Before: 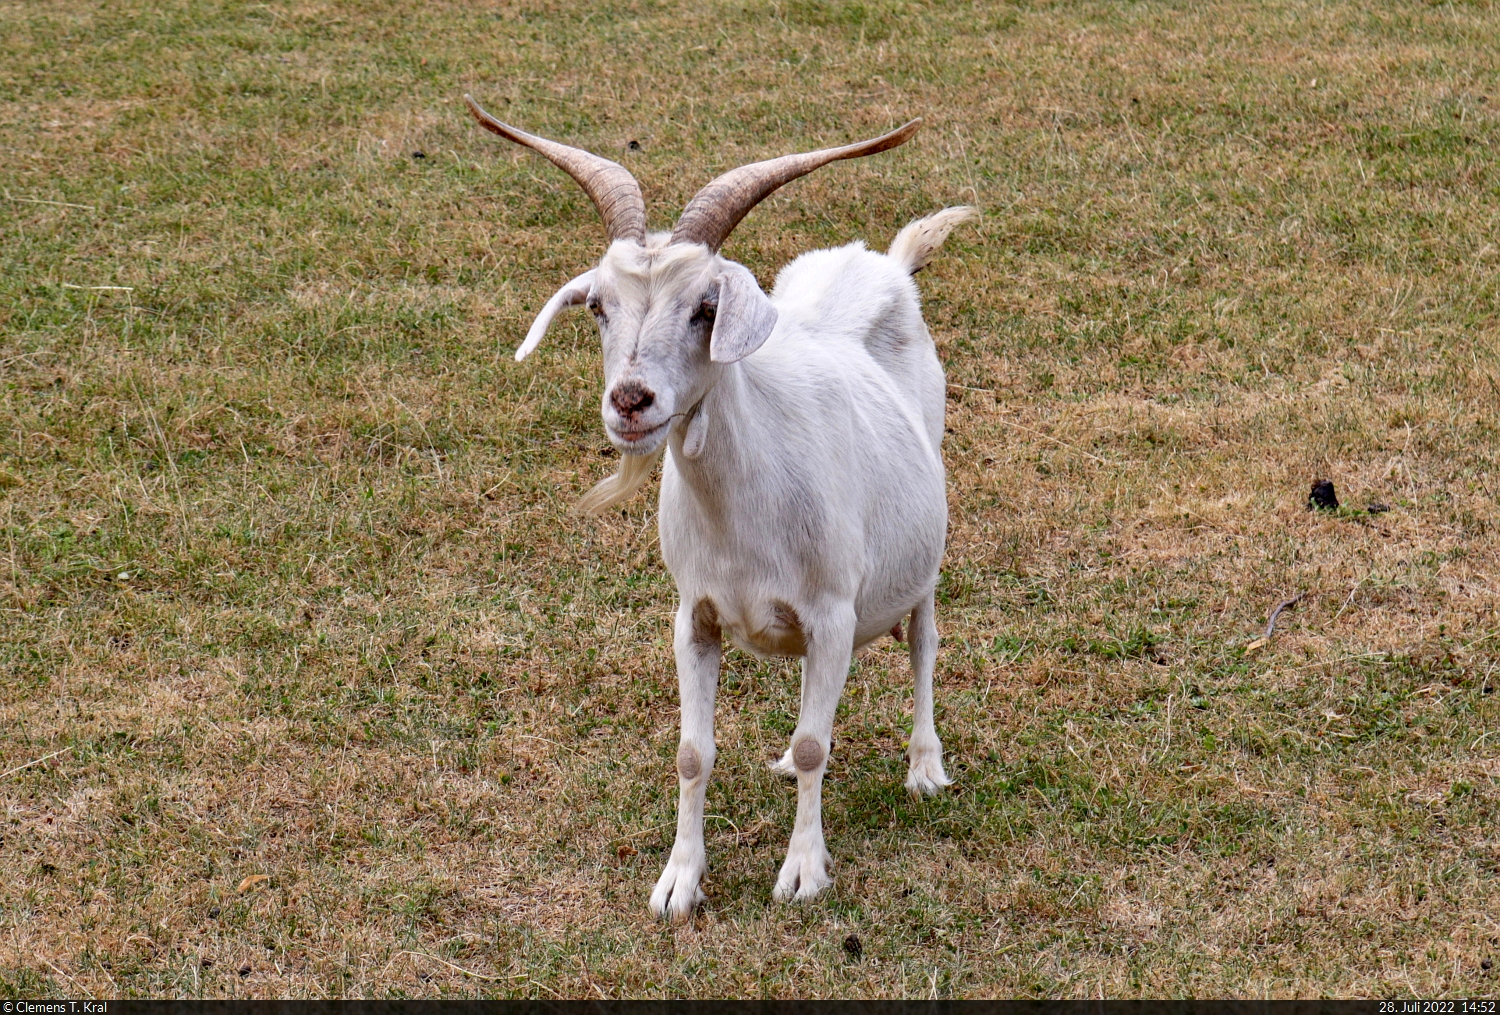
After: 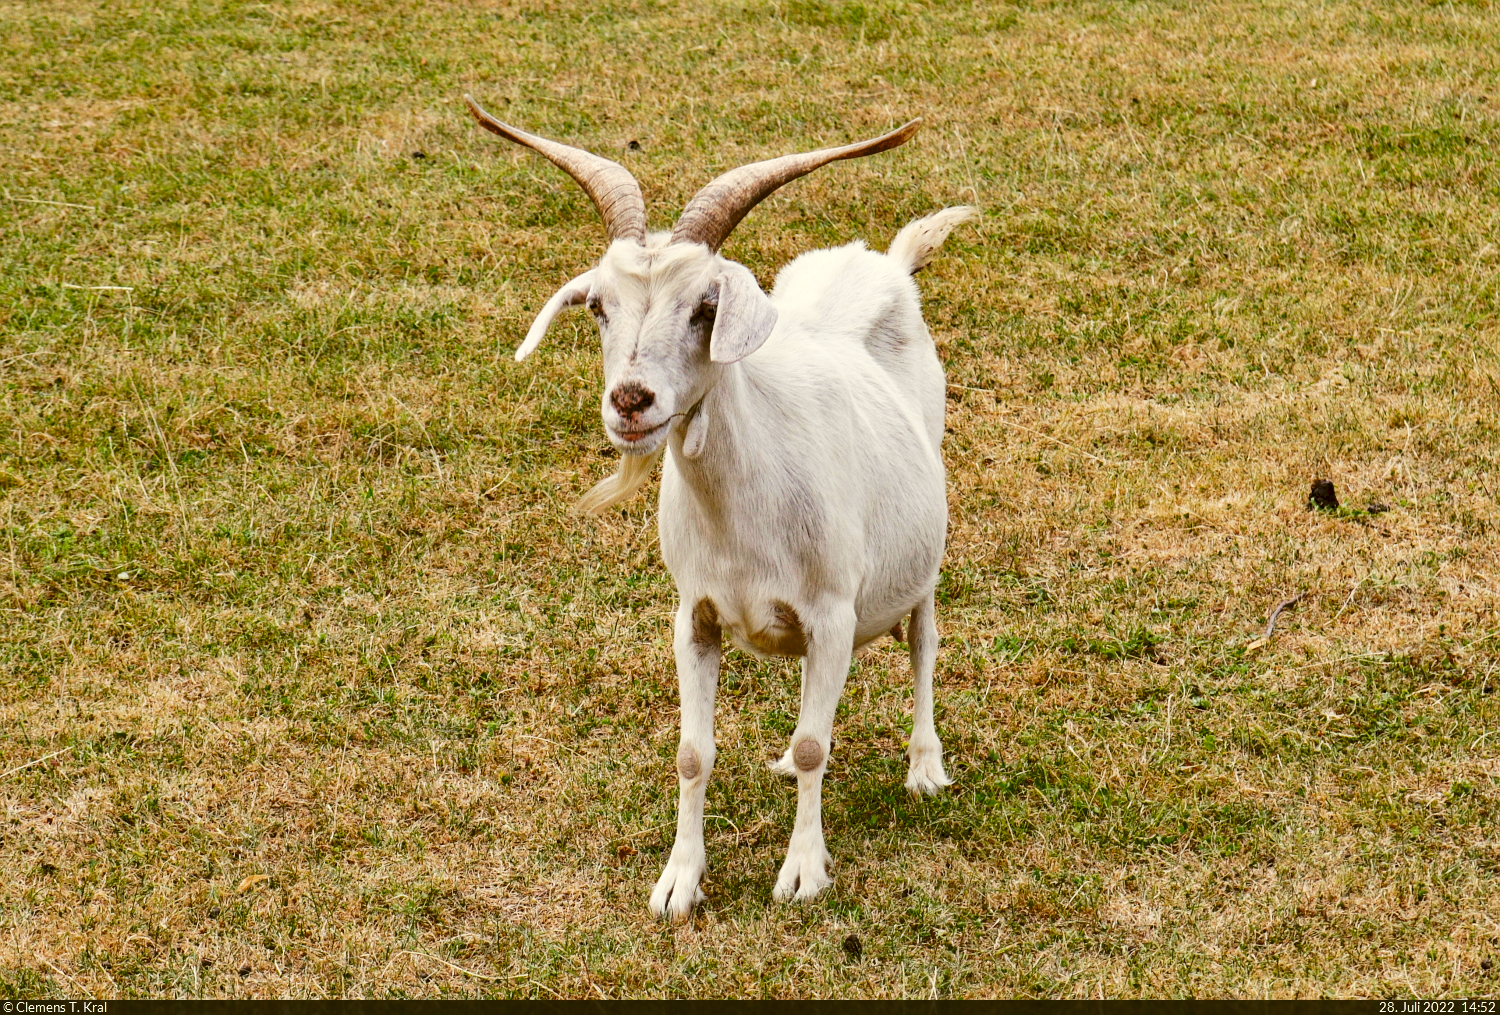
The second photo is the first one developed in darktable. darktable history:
tone curve: curves: ch0 [(0, 0) (0.003, 0.065) (0.011, 0.072) (0.025, 0.09) (0.044, 0.104) (0.069, 0.116) (0.1, 0.127) (0.136, 0.15) (0.177, 0.184) (0.224, 0.223) (0.277, 0.28) (0.335, 0.361) (0.399, 0.443) (0.468, 0.525) (0.543, 0.616) (0.623, 0.713) (0.709, 0.79) (0.801, 0.866) (0.898, 0.933) (1, 1)], preserve colors none
color correction: highlights a* -1.43, highlights b* 10.12, shadows a* 0.395, shadows b* 19.35
